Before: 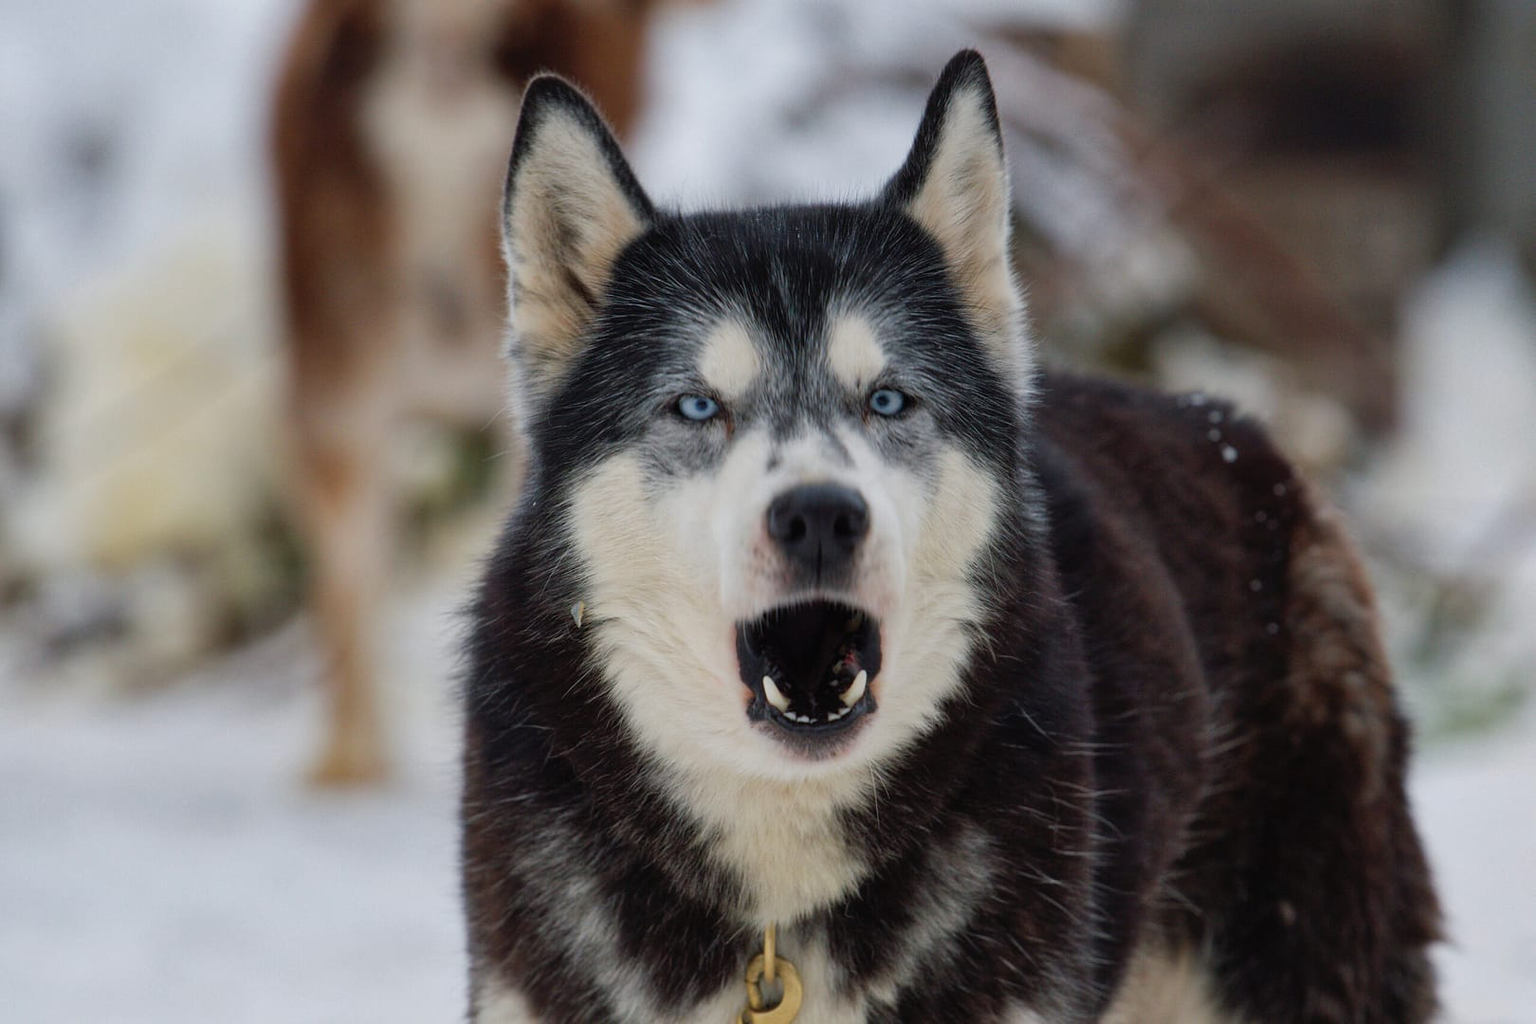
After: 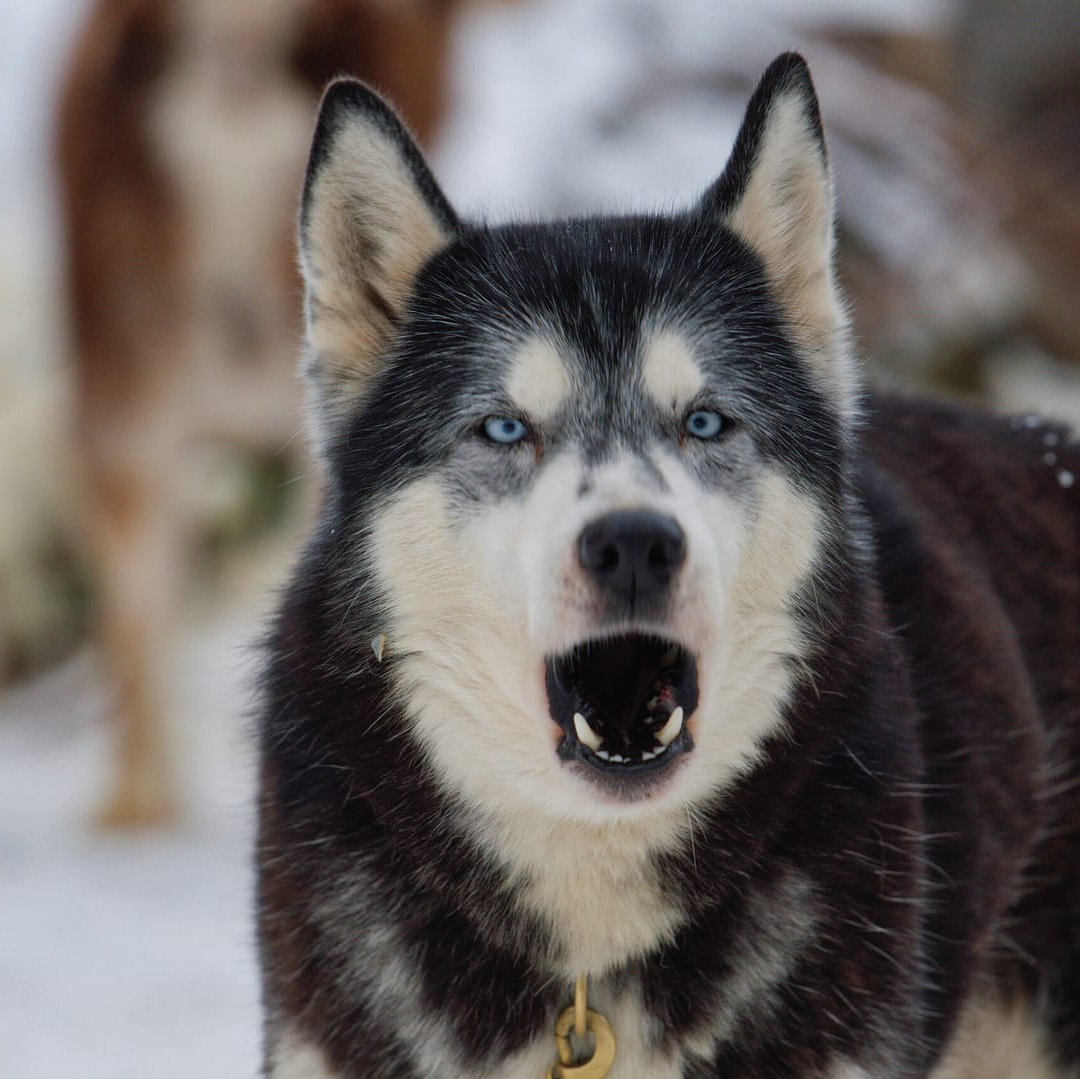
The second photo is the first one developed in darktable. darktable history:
crop and rotate: left 14.299%, right 19%
